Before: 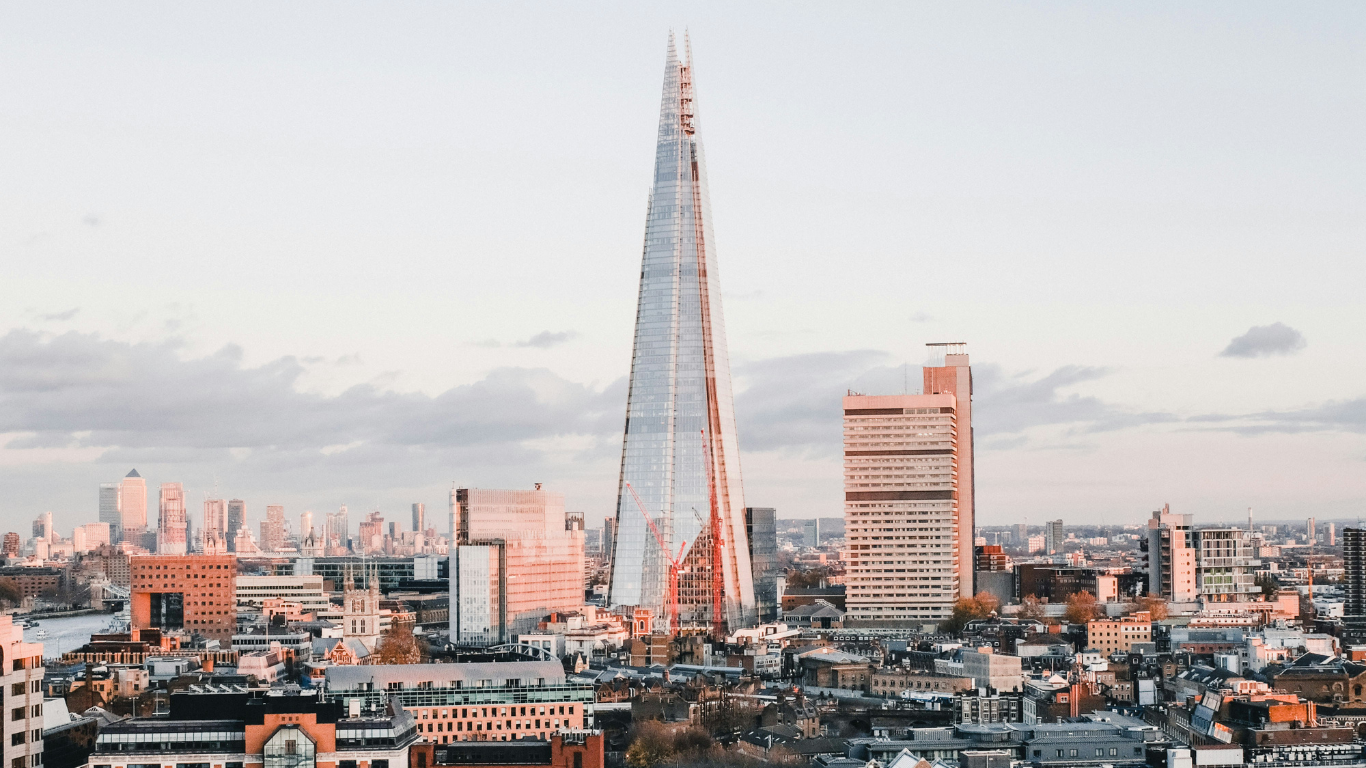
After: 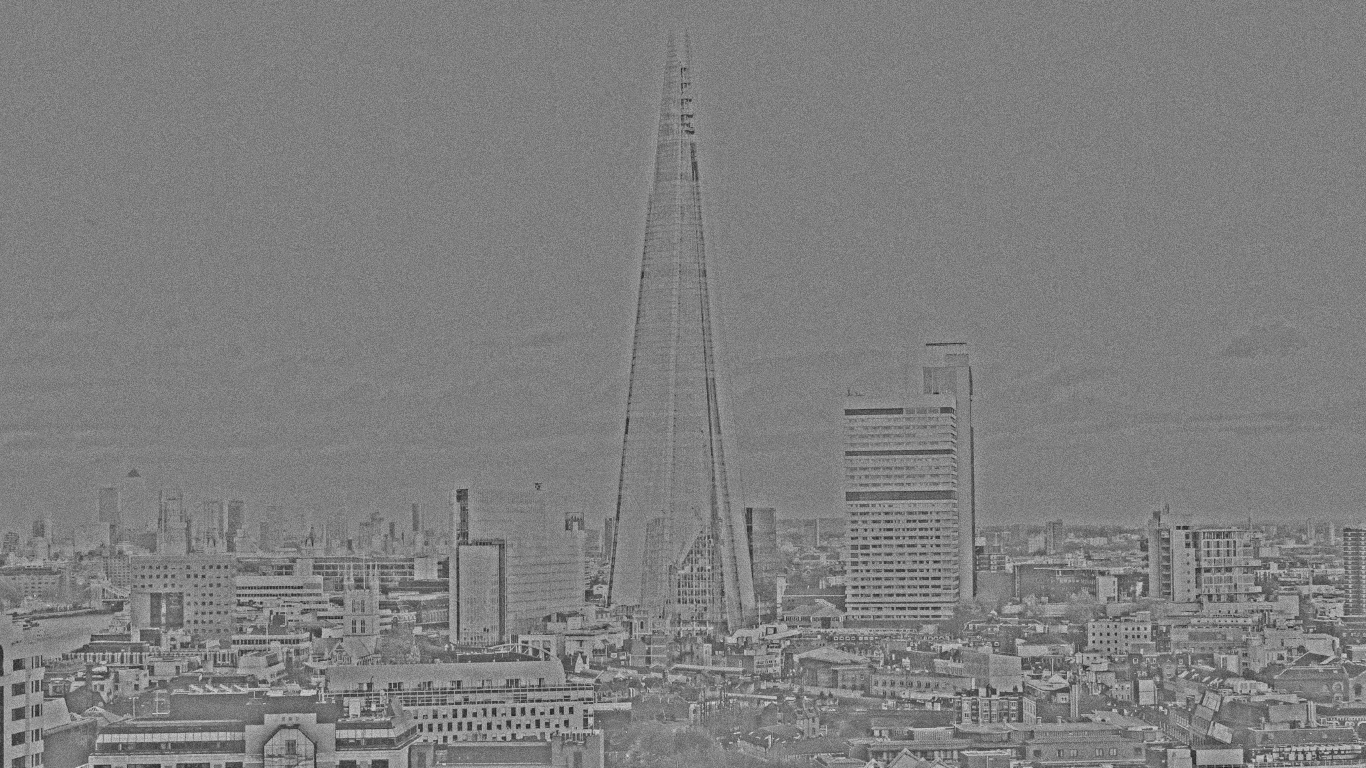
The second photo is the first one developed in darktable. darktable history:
base curve: curves: ch0 [(0, 0) (0.235, 0.266) (0.503, 0.496) (0.786, 0.72) (1, 1)]
highpass: sharpness 25.84%, contrast boost 14.94%
white balance: red 1.127, blue 0.943
grain: coarseness 9.38 ISO, strength 34.99%, mid-tones bias 0%
